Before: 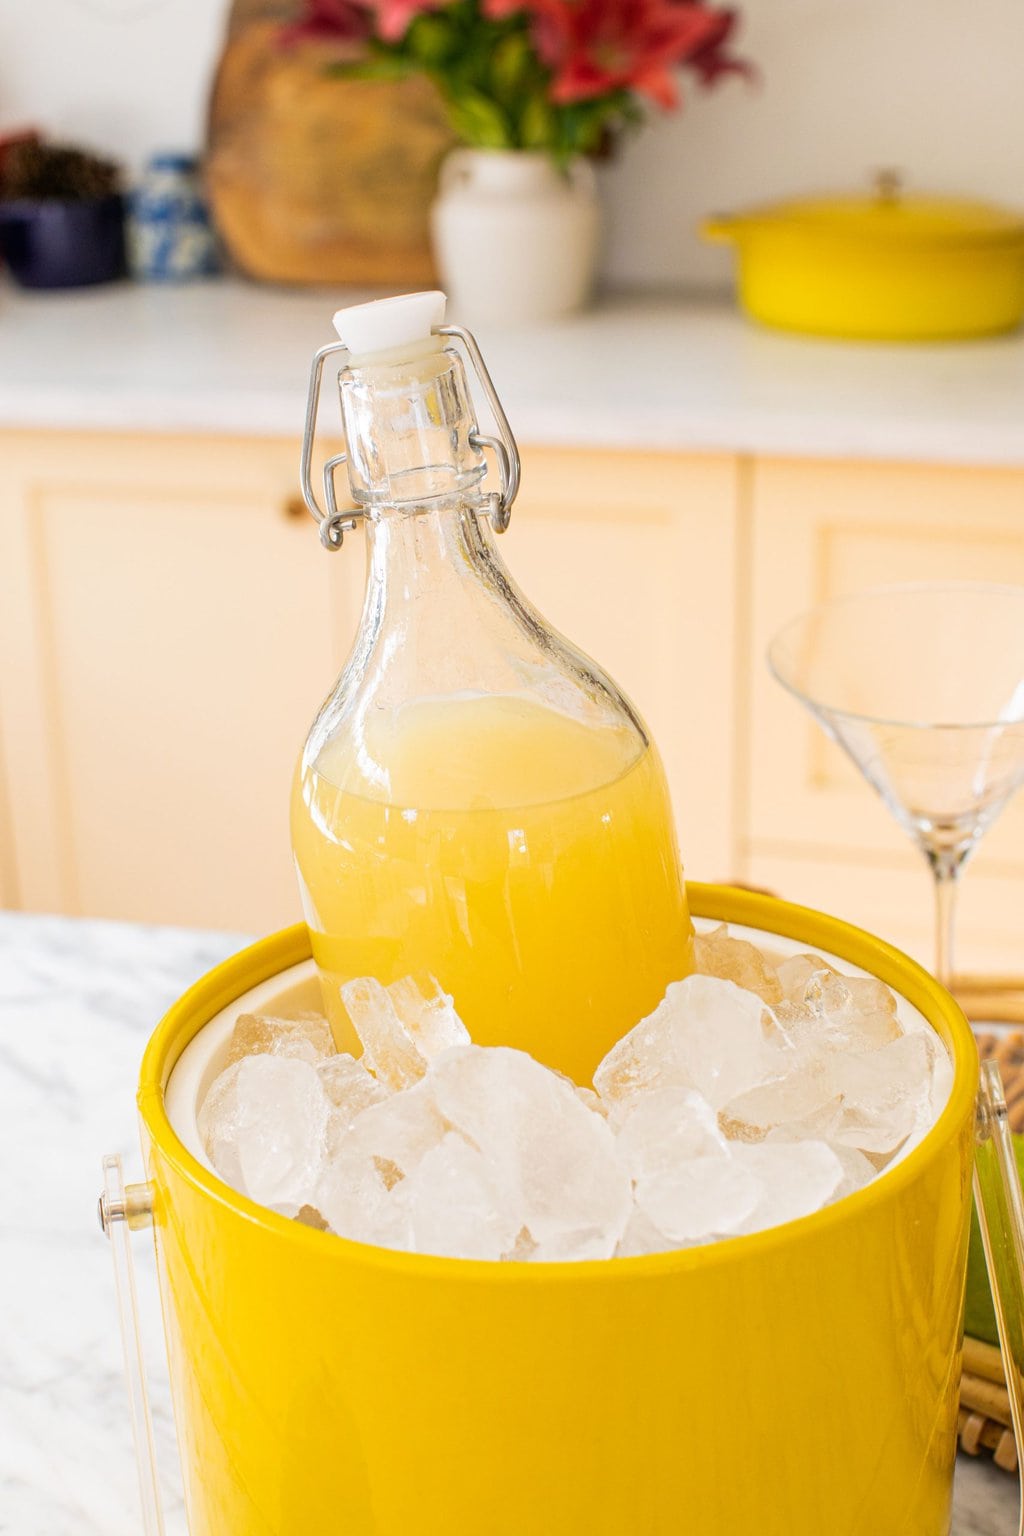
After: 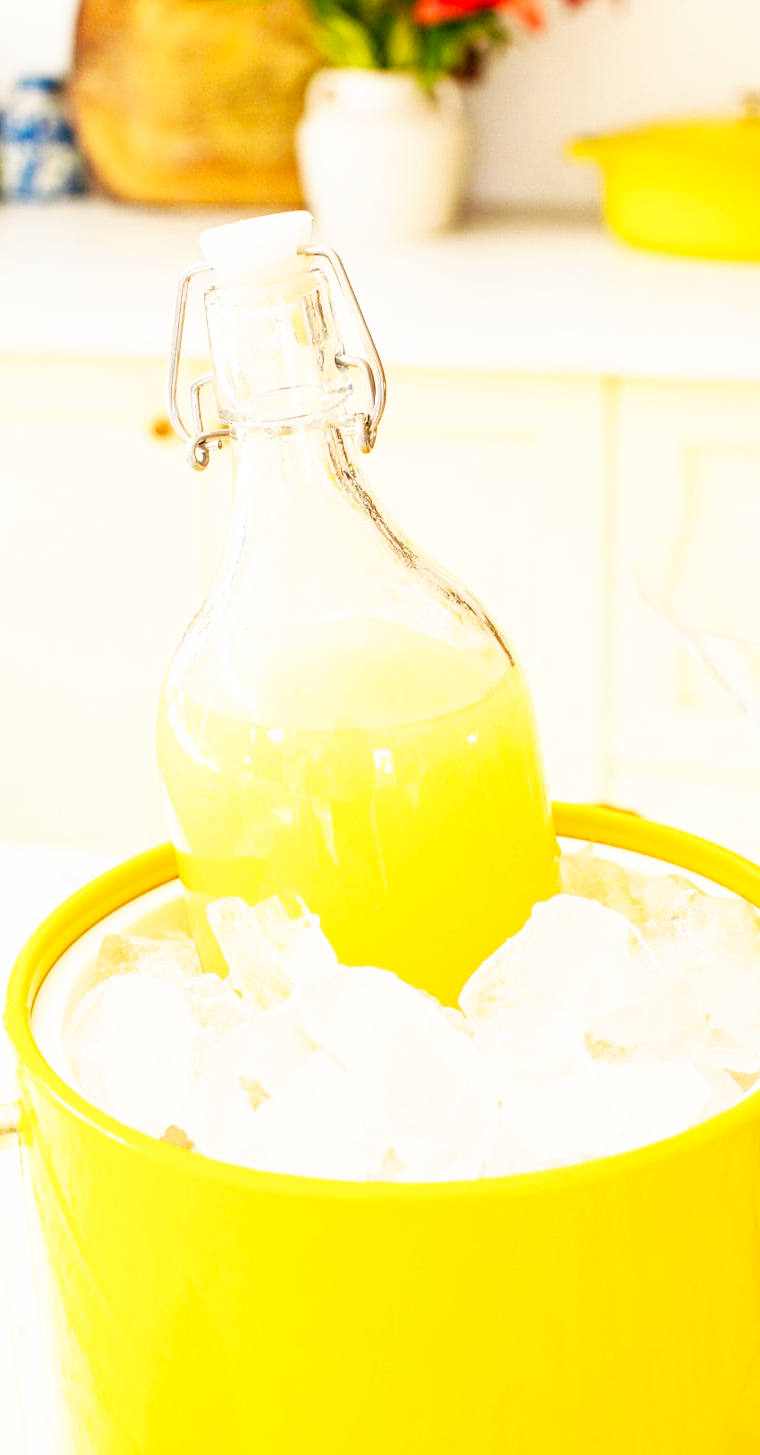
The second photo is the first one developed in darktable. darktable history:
crop and rotate: left 13.15%, top 5.251%, right 12.609%
white balance: red 1.045, blue 0.932
shadows and highlights: shadows 25, highlights -25
base curve: curves: ch0 [(0, 0) (0.007, 0.004) (0.027, 0.03) (0.046, 0.07) (0.207, 0.54) (0.442, 0.872) (0.673, 0.972) (1, 1)], preserve colors none
